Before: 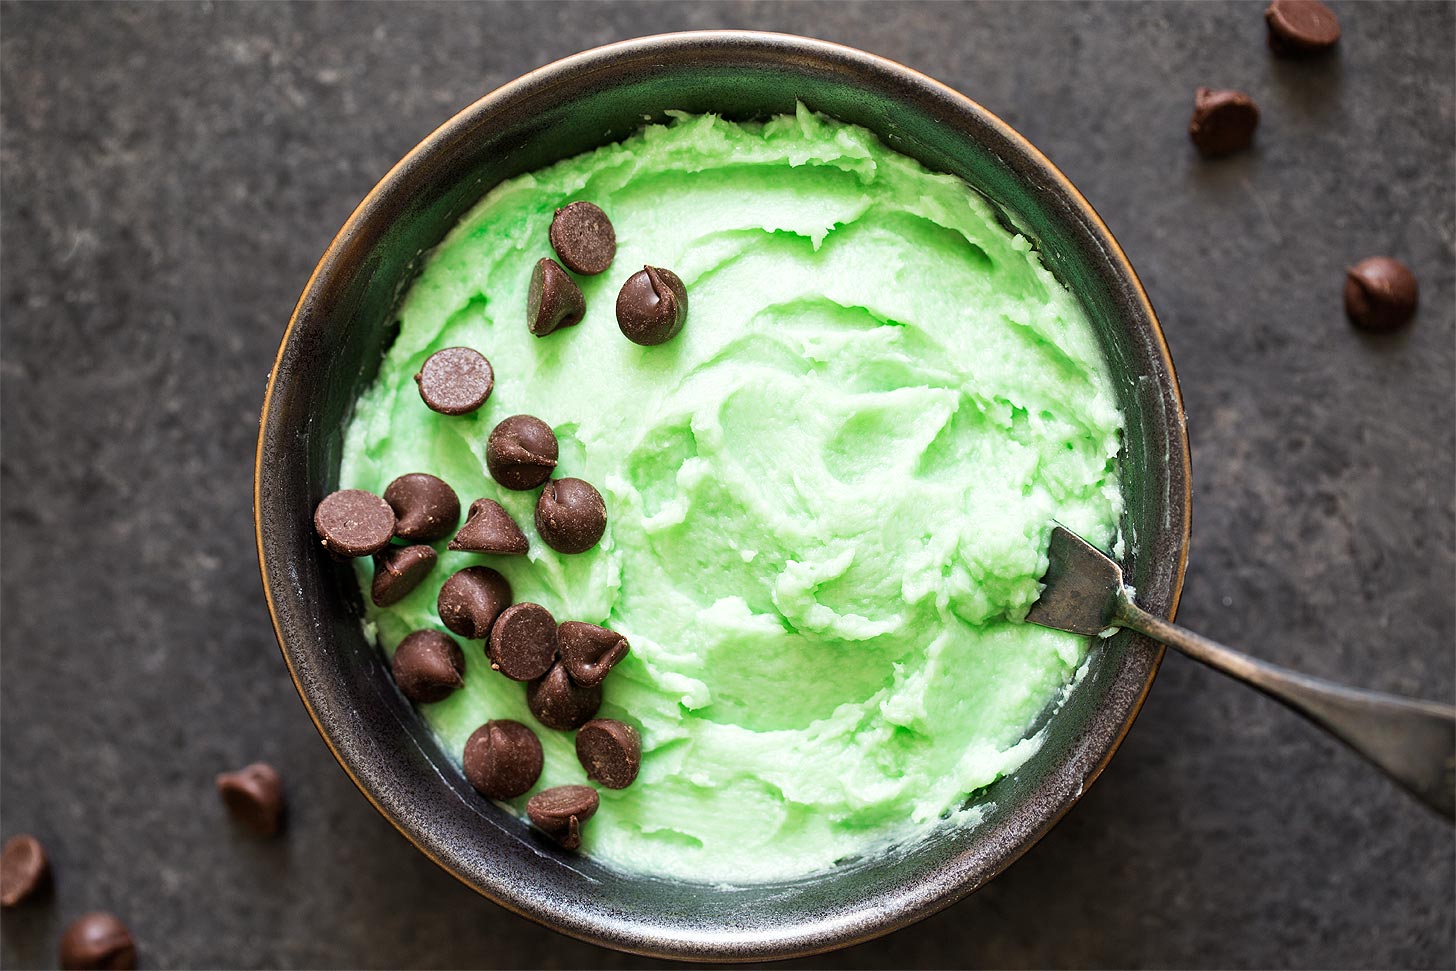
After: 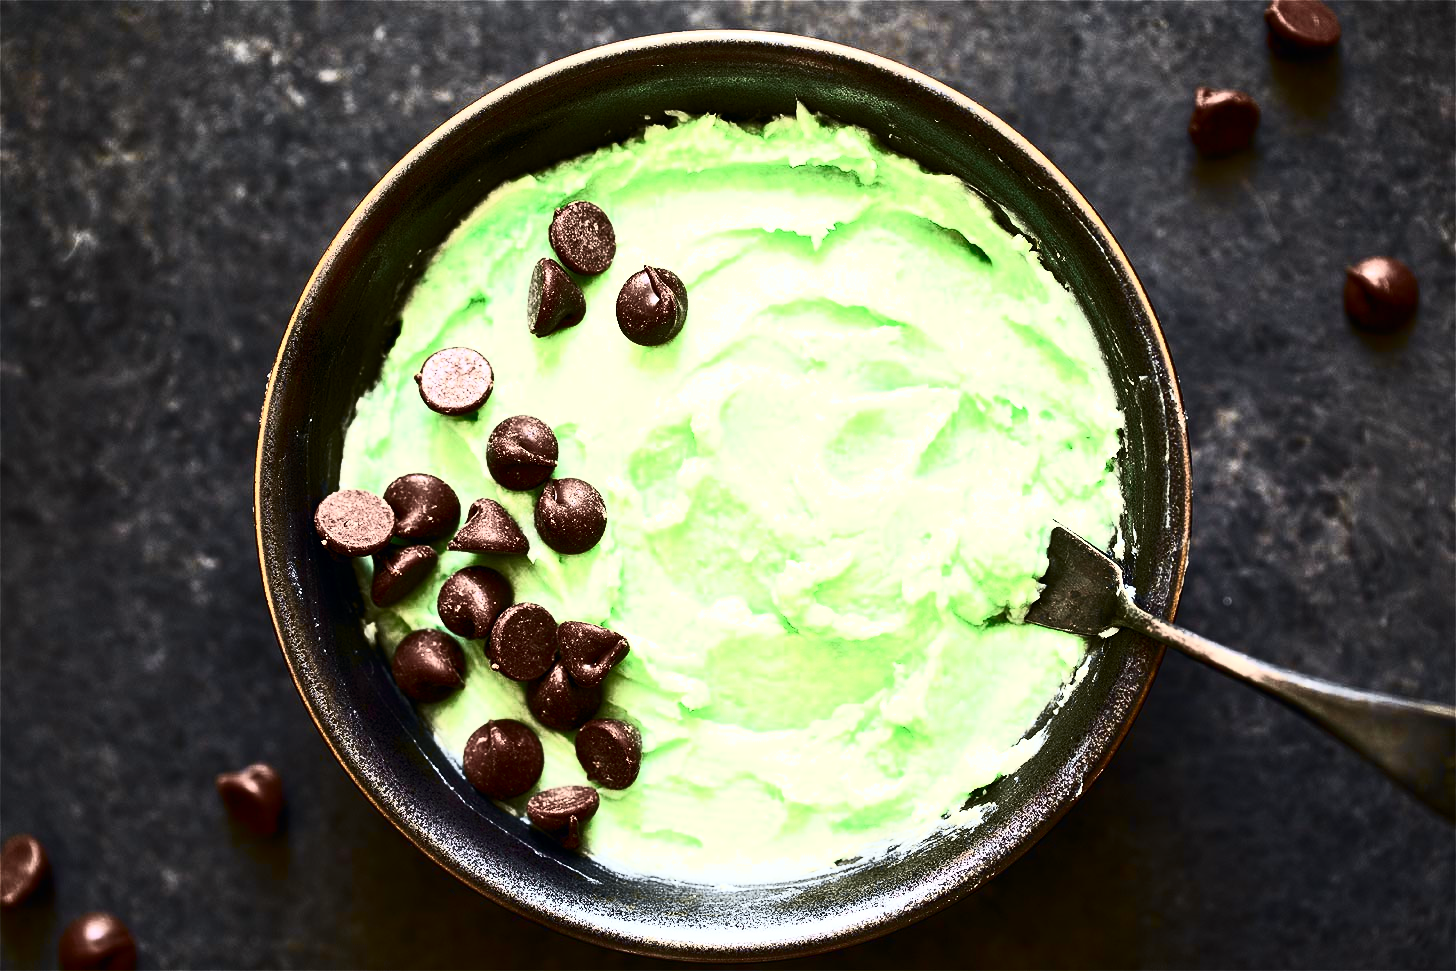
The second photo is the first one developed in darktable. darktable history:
tone curve: curves: ch0 [(0, 0) (0.15, 0.17) (0.452, 0.437) (0.611, 0.588) (0.751, 0.749) (1, 1)]; ch1 [(0, 0) (0.325, 0.327) (0.412, 0.45) (0.453, 0.484) (0.5, 0.499) (0.541, 0.55) (0.617, 0.612) (0.695, 0.697) (1, 1)]; ch2 [(0, 0) (0.386, 0.397) (0.452, 0.459) (0.505, 0.498) (0.524, 0.547) (0.574, 0.566) (0.633, 0.641) (1, 1)], color space Lab, independent channels, preserve colors none
contrast brightness saturation: contrast 0.93, brightness 0.2
